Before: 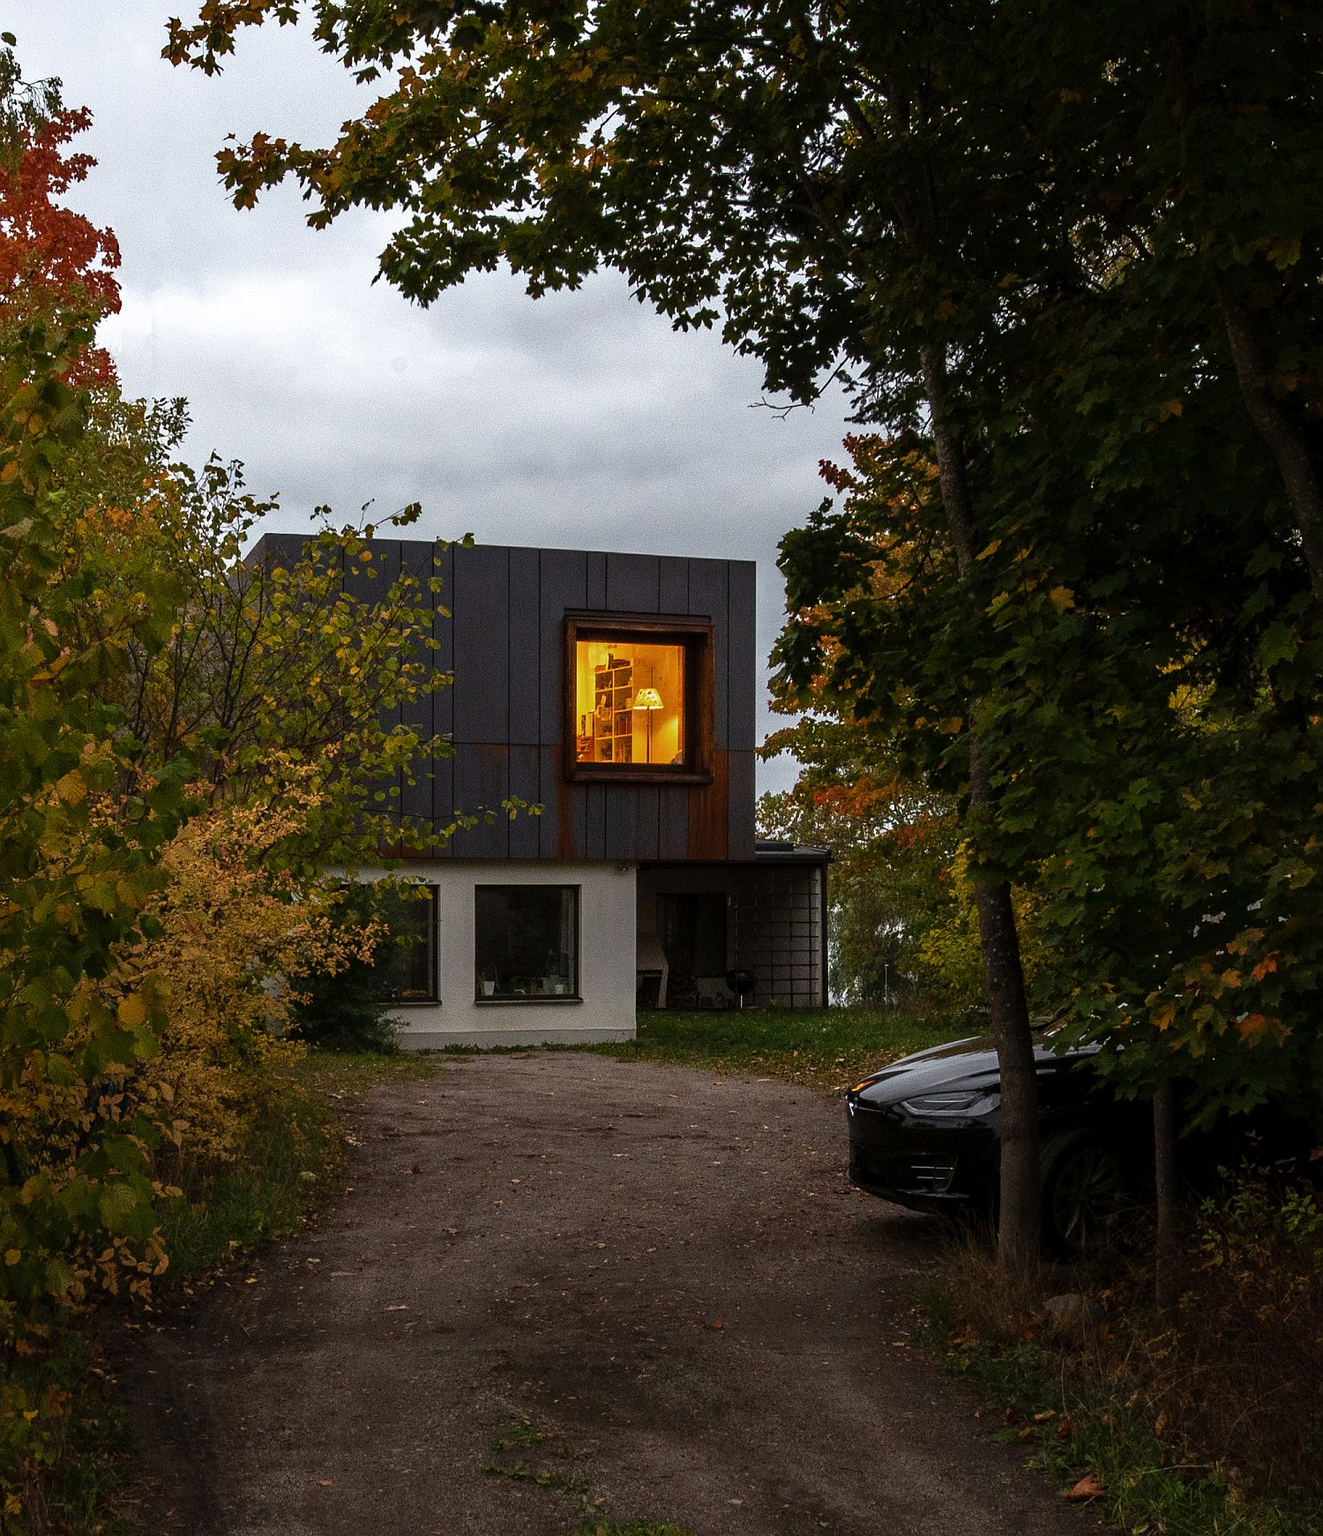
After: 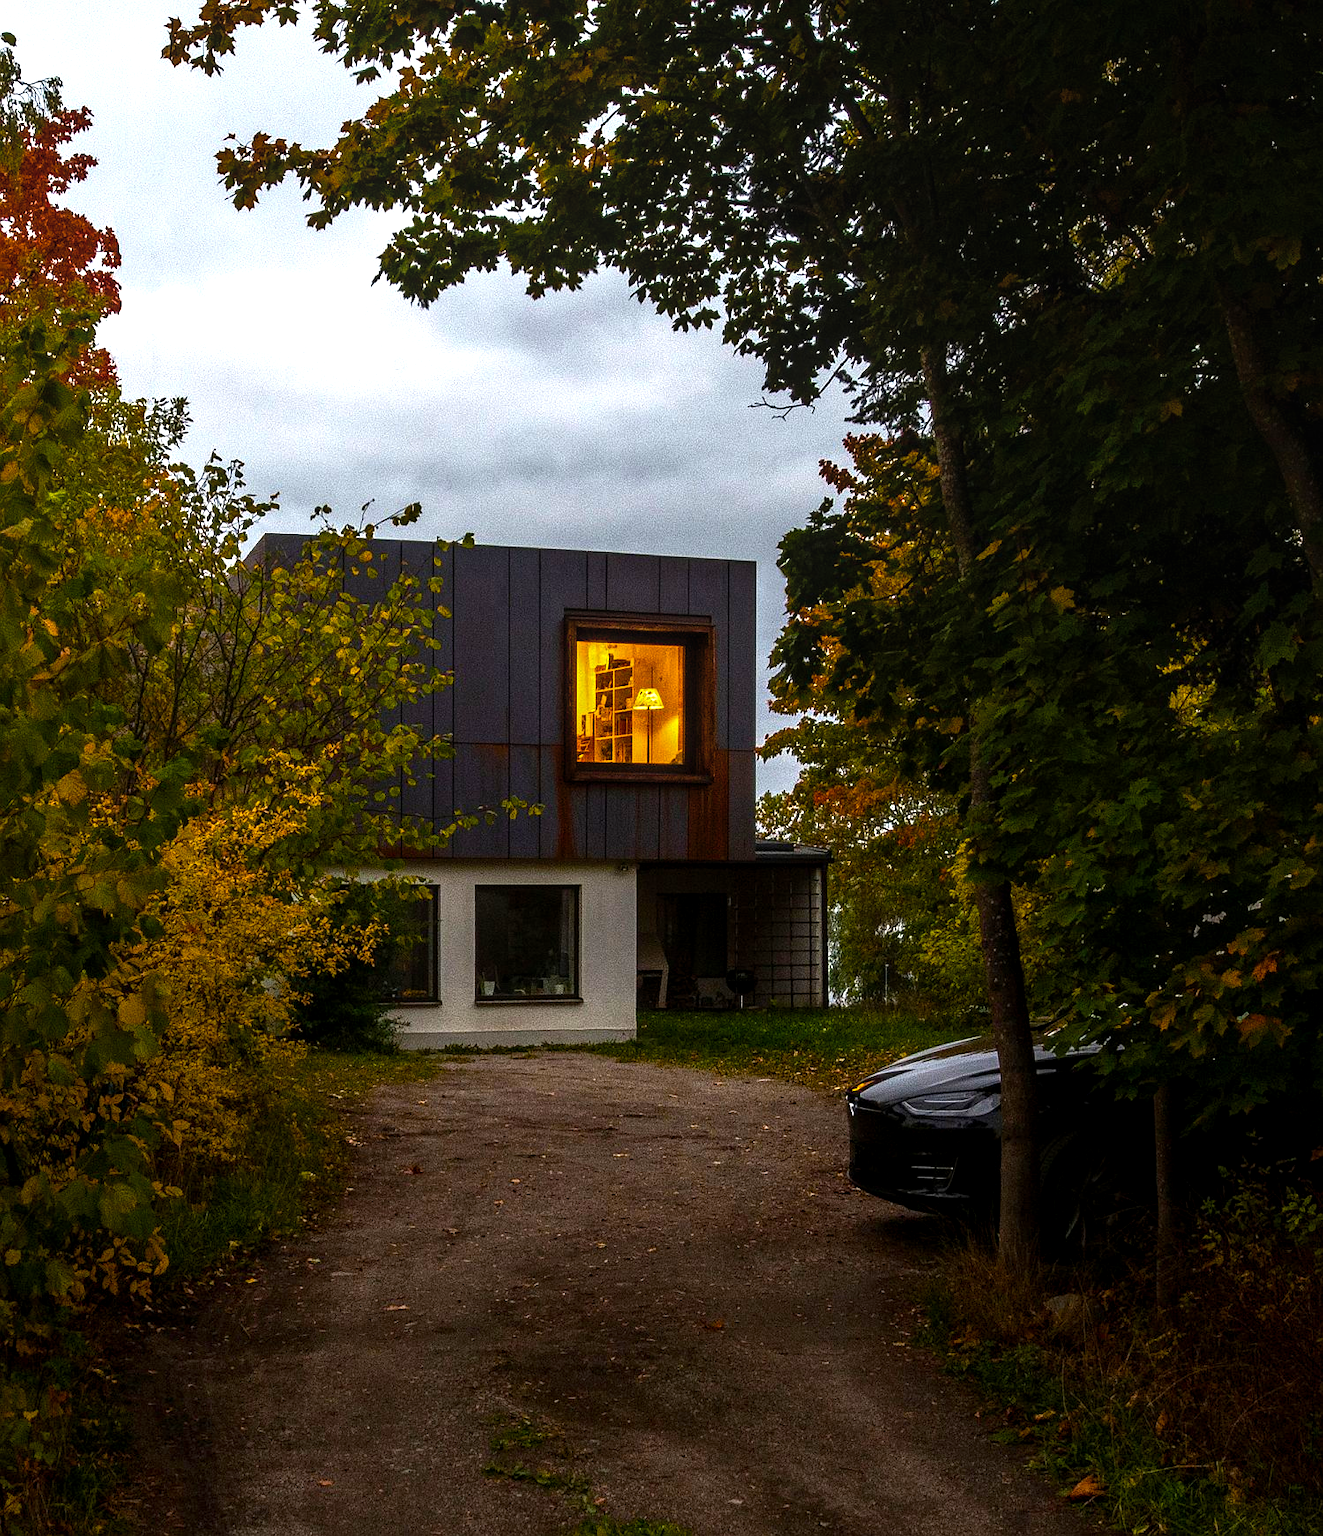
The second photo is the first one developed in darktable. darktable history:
color balance rgb: linear chroma grading › global chroma 9%, perceptual saturation grading › global saturation 36%, perceptual saturation grading › shadows 35%, perceptual brilliance grading › global brilliance 15%, perceptual brilliance grading › shadows -35%, global vibrance 15%
local contrast: on, module defaults
